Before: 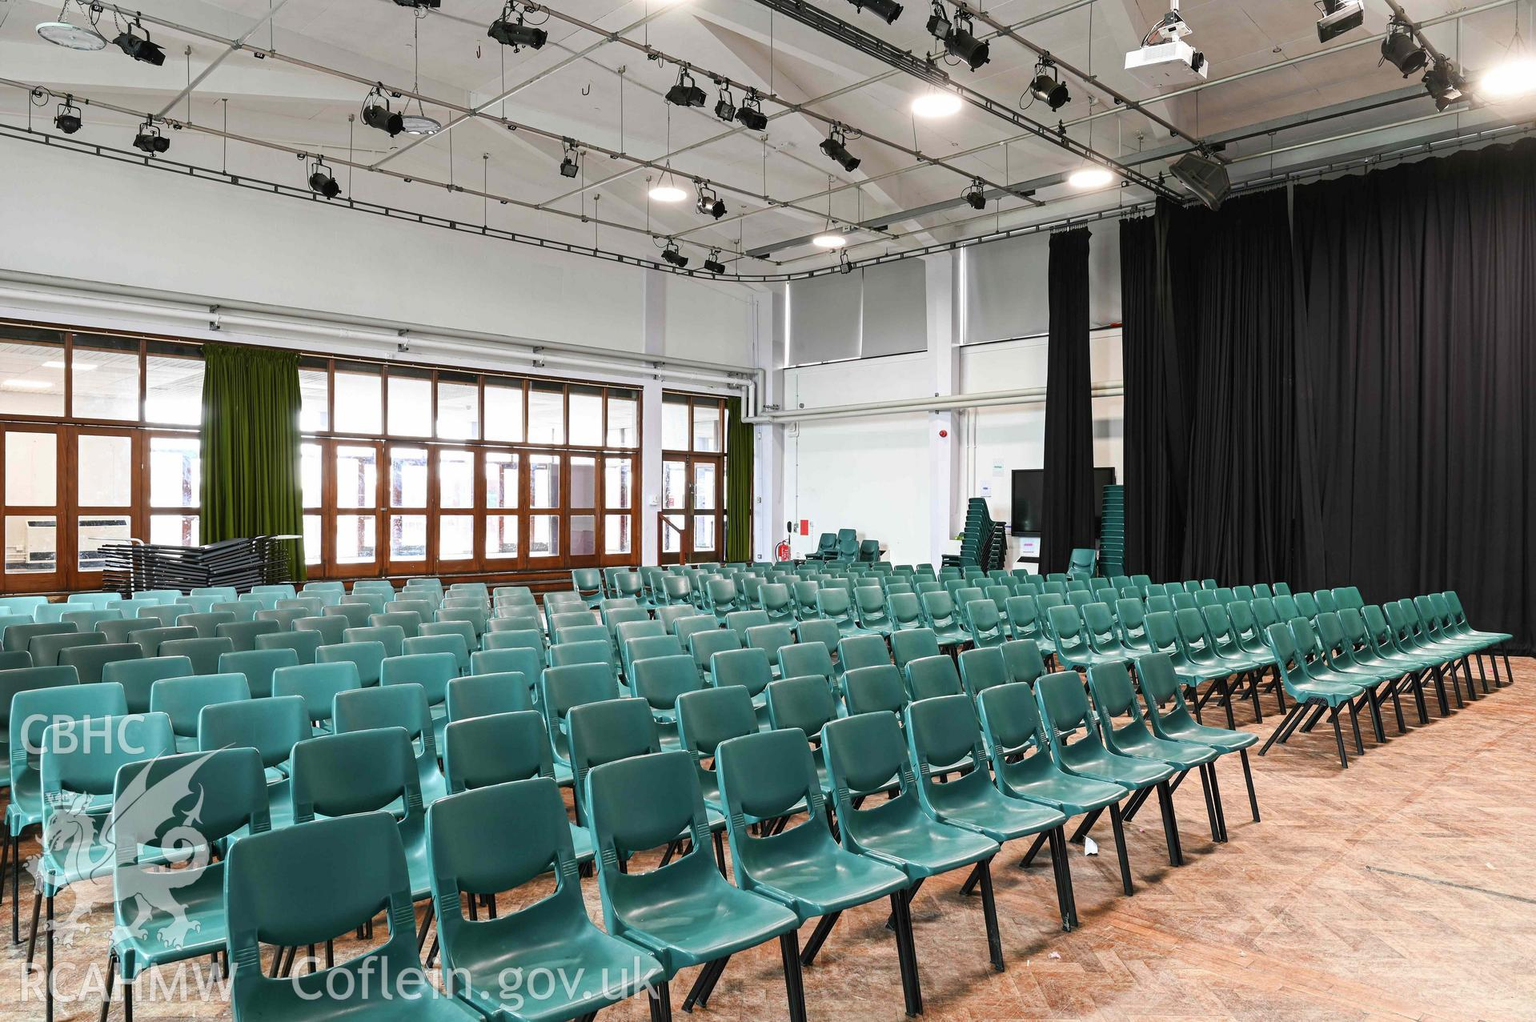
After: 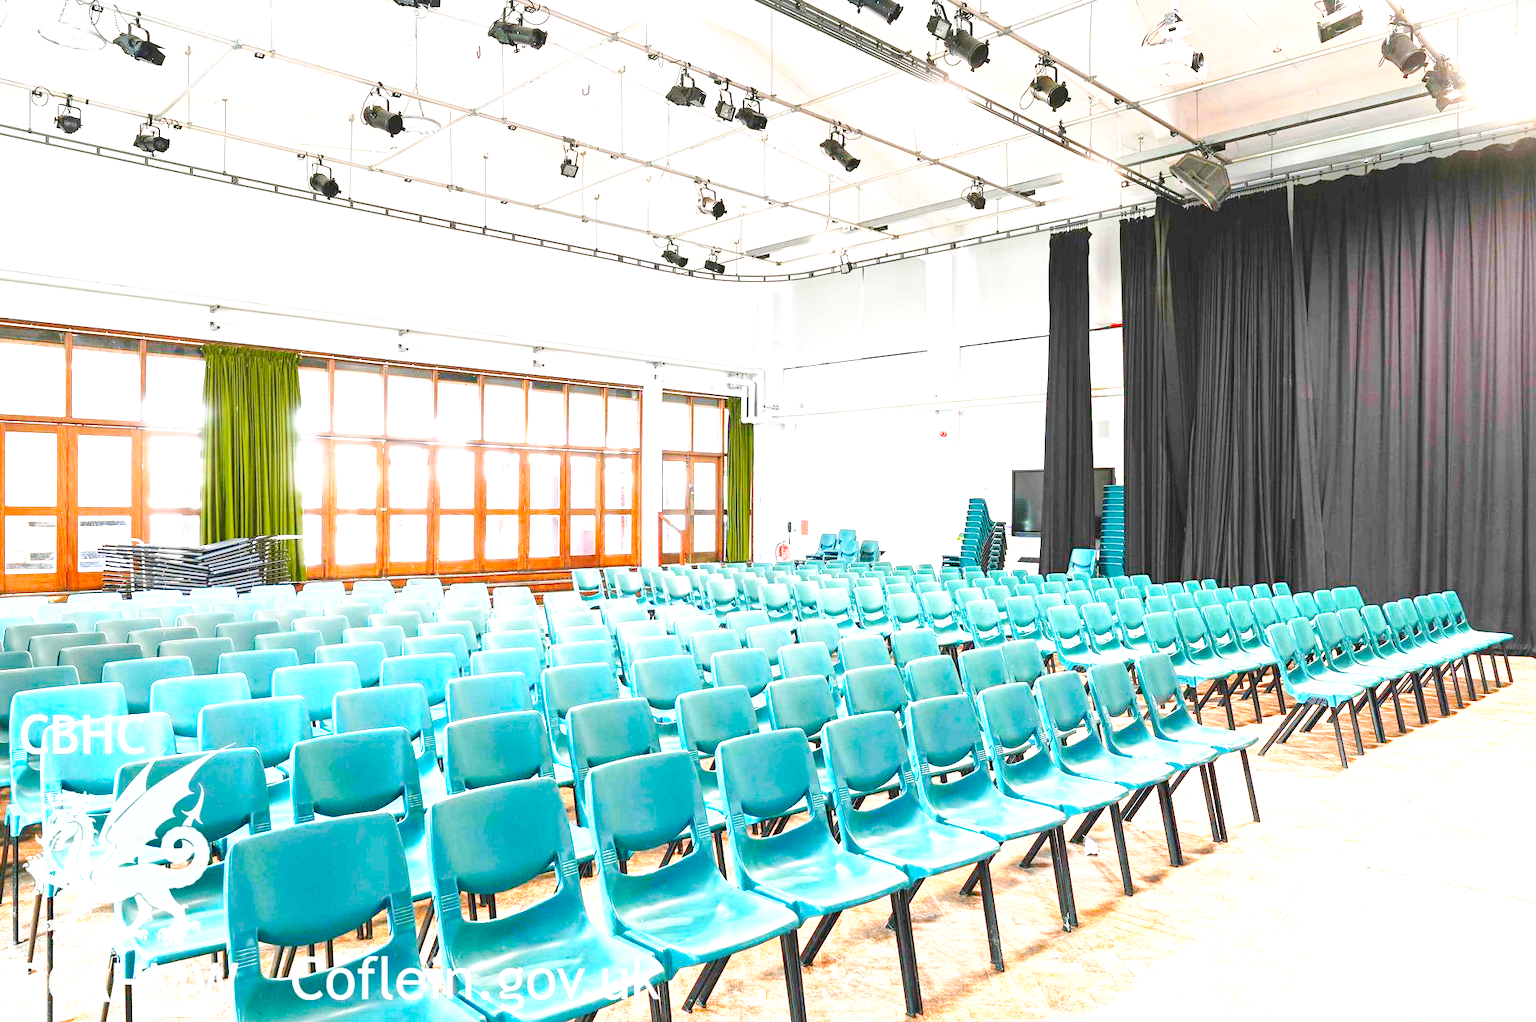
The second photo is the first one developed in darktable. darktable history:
exposure: black level correction 0, exposure 1.2 EV, compensate exposure bias true, compensate highlight preservation false
base curve: curves: ch0 [(0, 0) (0.028, 0.03) (0.121, 0.232) (0.46, 0.748) (0.859, 0.968) (1, 1)], preserve colors none
levels: black 3.79%, levels [0, 0.397, 0.955]
